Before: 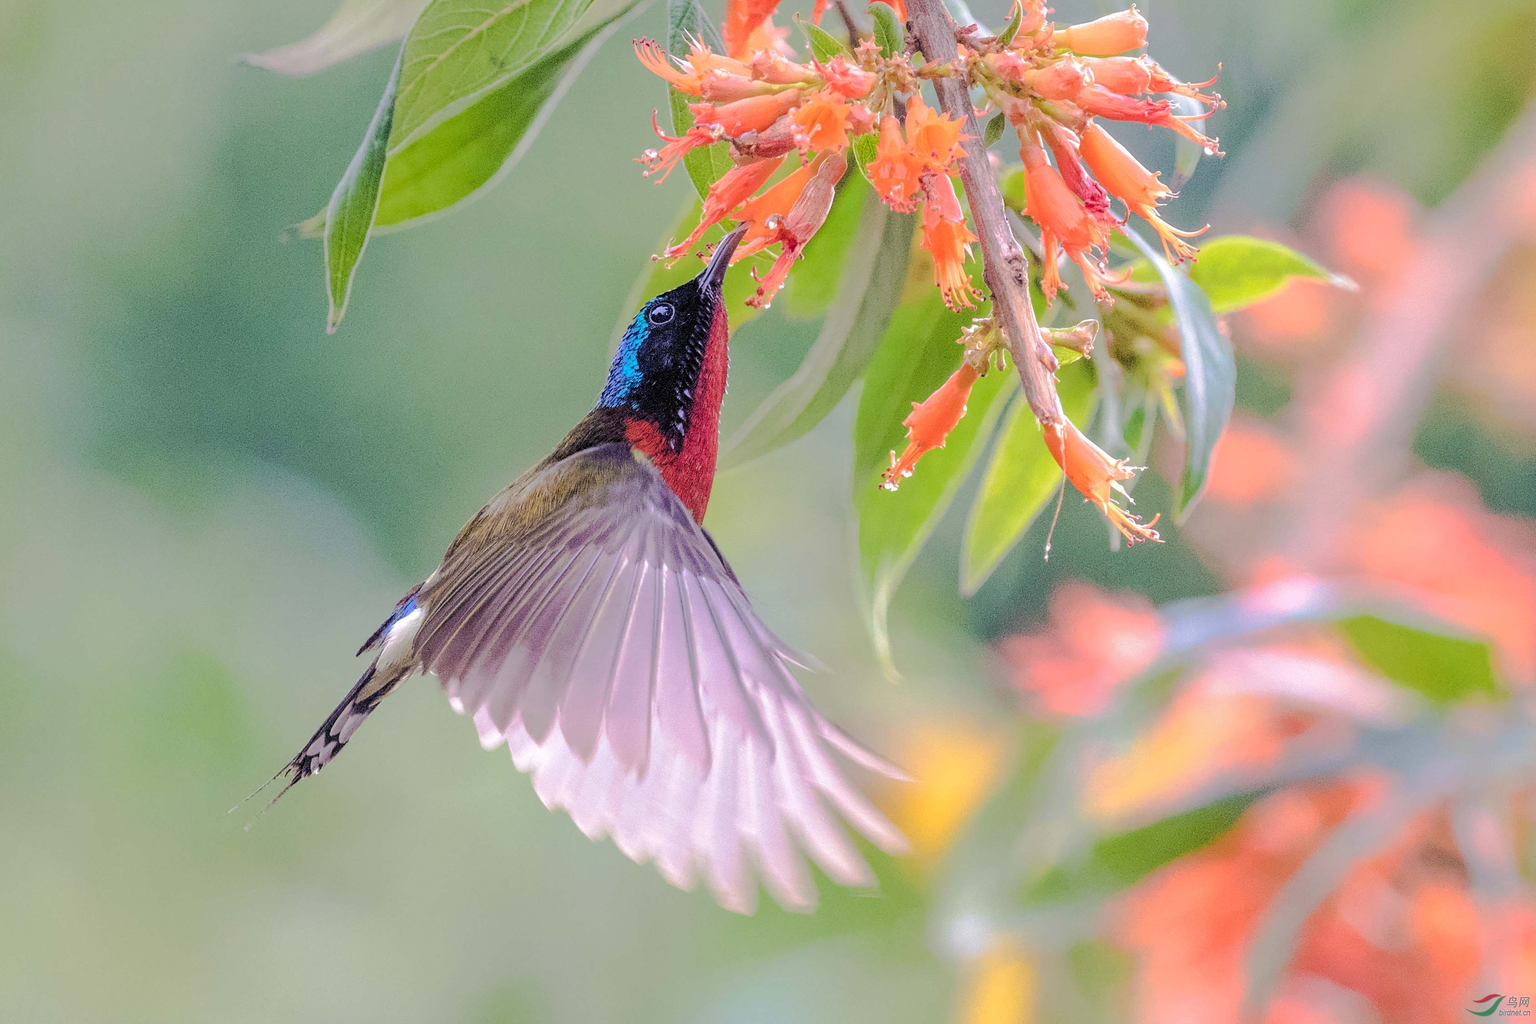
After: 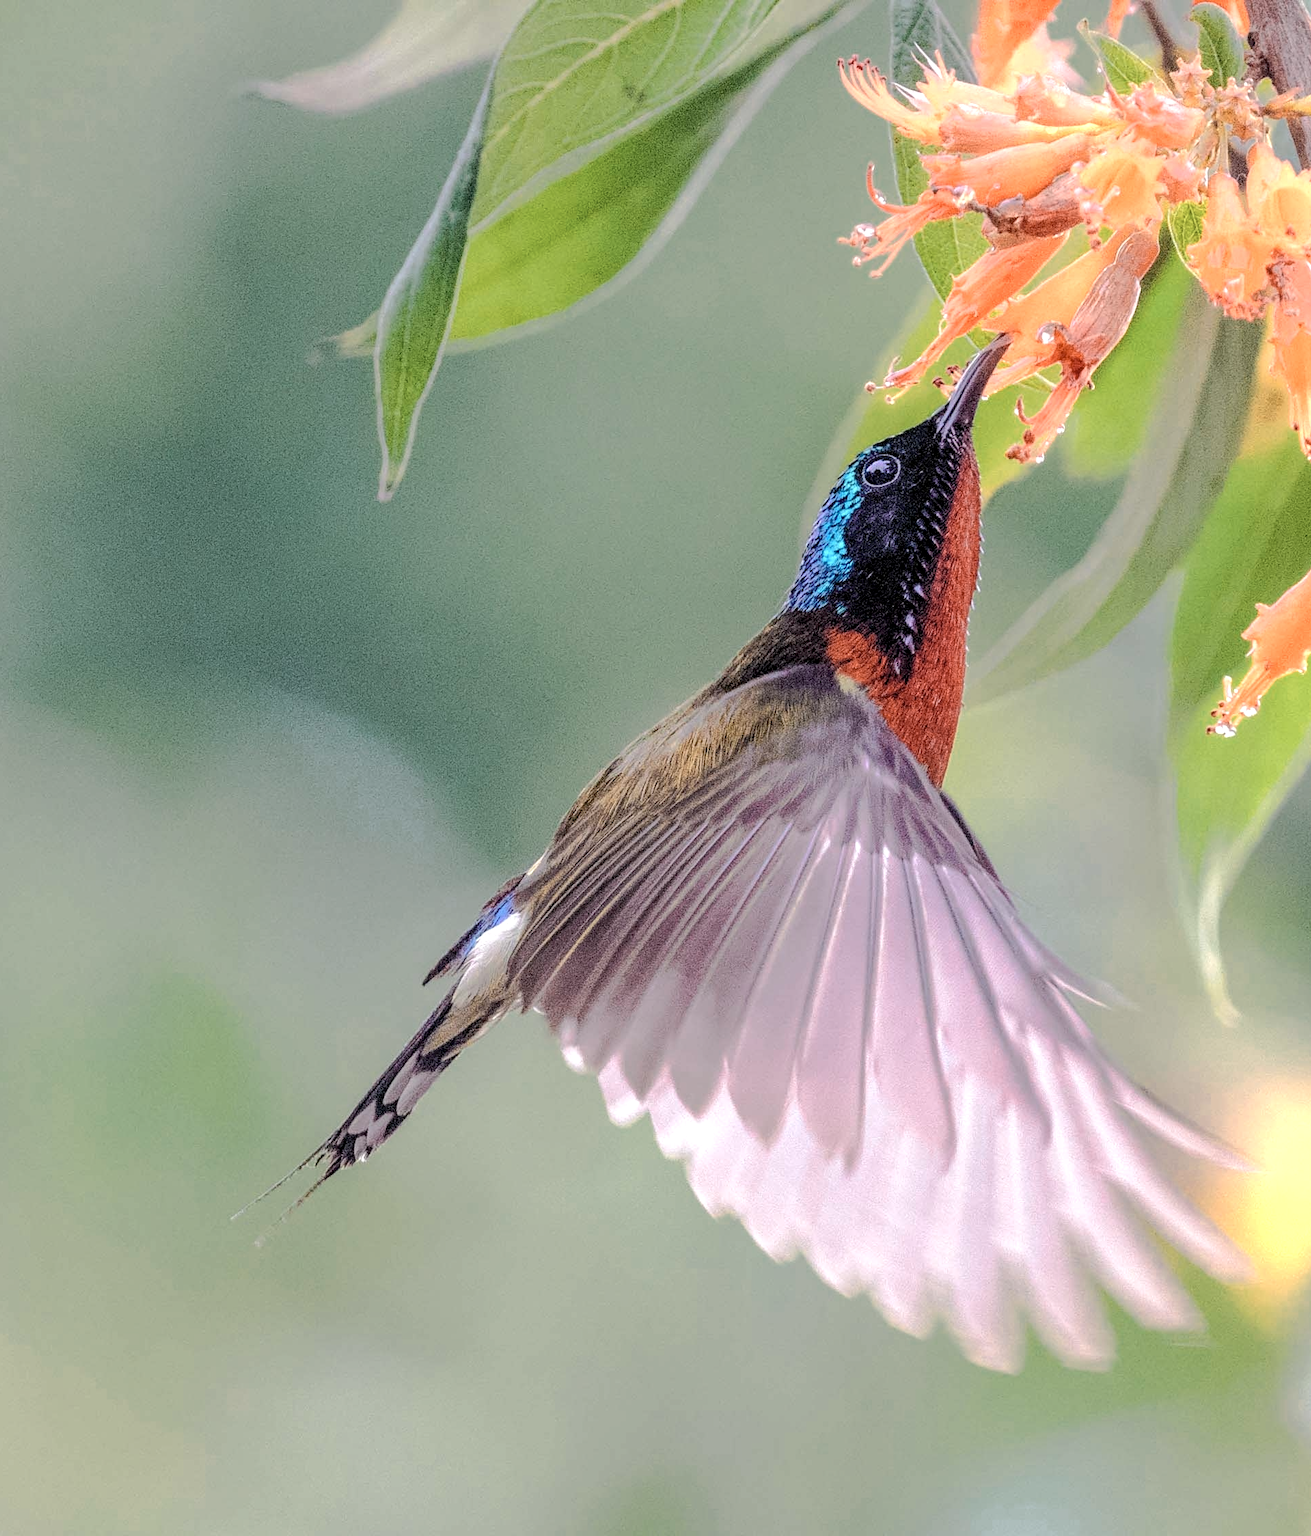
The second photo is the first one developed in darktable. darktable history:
crop: left 4.89%, right 38.208%
local contrast: on, module defaults
color zones: curves: ch0 [(0.018, 0.548) (0.197, 0.654) (0.425, 0.447) (0.605, 0.658) (0.732, 0.579)]; ch1 [(0.105, 0.531) (0.224, 0.531) (0.386, 0.39) (0.618, 0.456) (0.732, 0.456) (0.956, 0.421)]; ch2 [(0.039, 0.583) (0.215, 0.465) (0.399, 0.544) (0.465, 0.548) (0.614, 0.447) (0.724, 0.43) (0.882, 0.623) (0.956, 0.632)]
contrast brightness saturation: contrast 0.006, saturation -0.059
